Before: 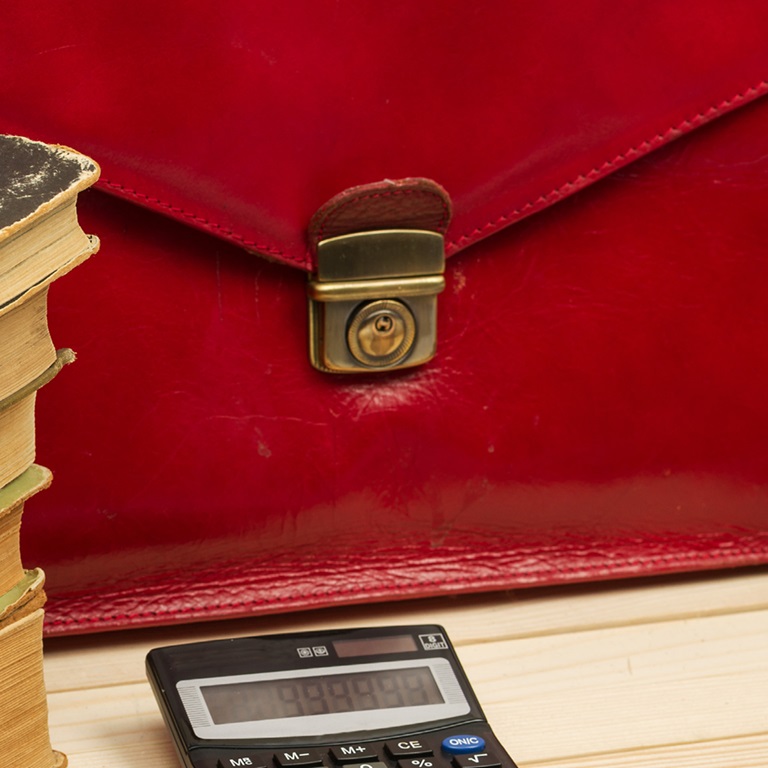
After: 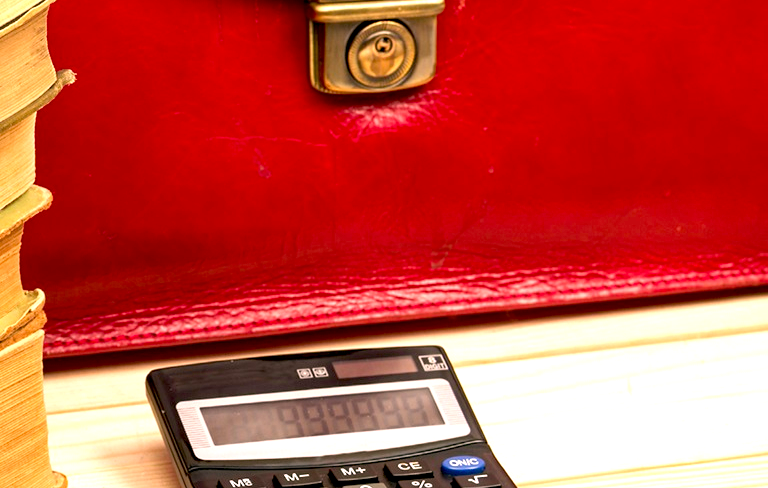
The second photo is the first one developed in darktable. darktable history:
crop and rotate: top 36.435%
haze removal: compatibility mode true, adaptive false
exposure: black level correction 0.008, exposure 0.979 EV, compensate highlight preservation false
color correction: highlights a* 12.23, highlights b* 5.41
